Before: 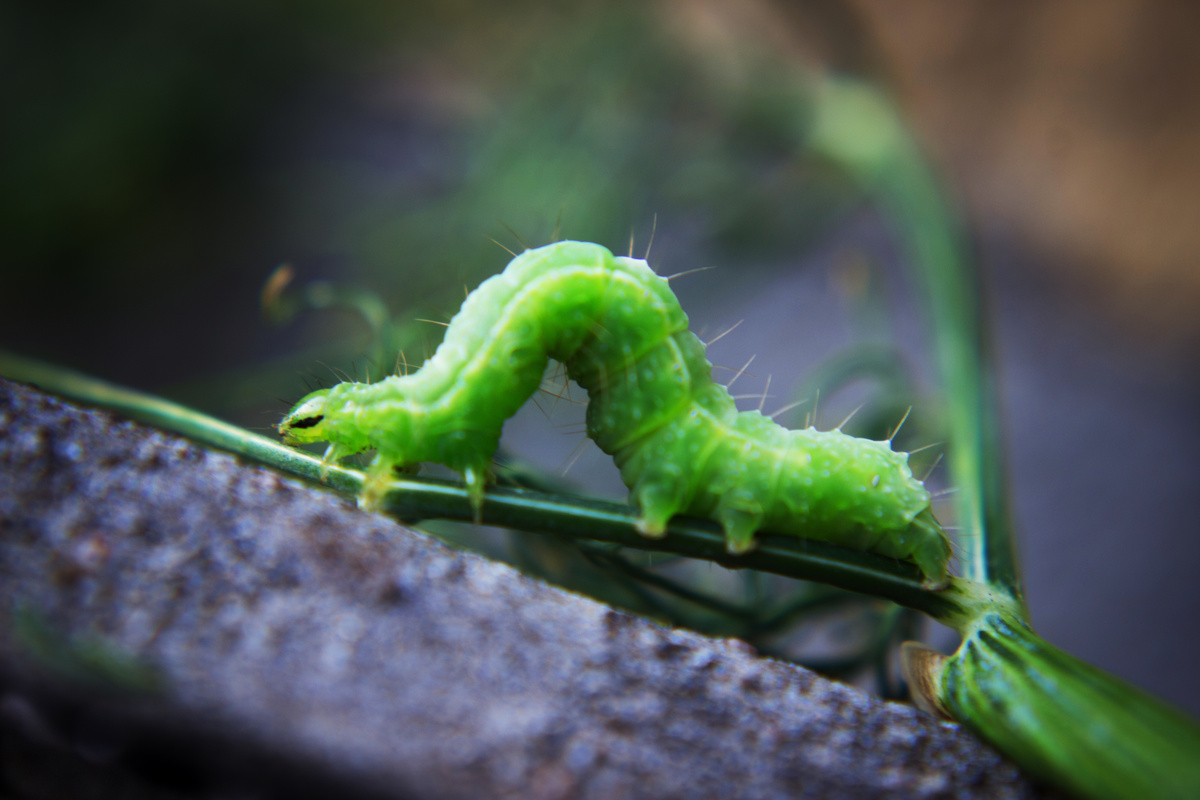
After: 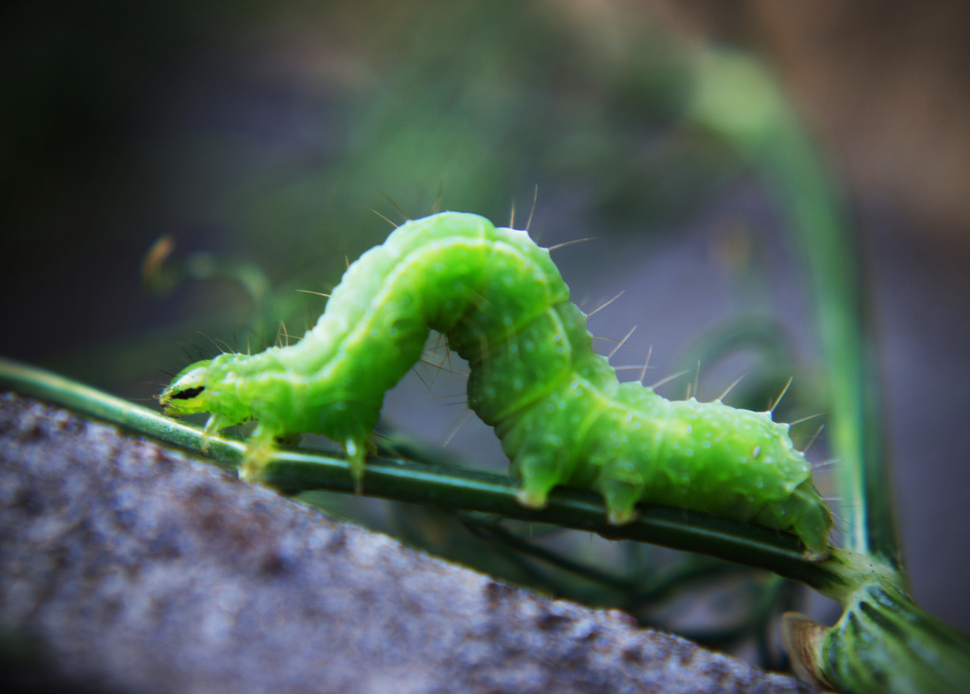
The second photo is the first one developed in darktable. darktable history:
crop: left 9.963%, top 3.663%, right 9.165%, bottom 9.47%
vignetting: brightness -0.807, unbound false
